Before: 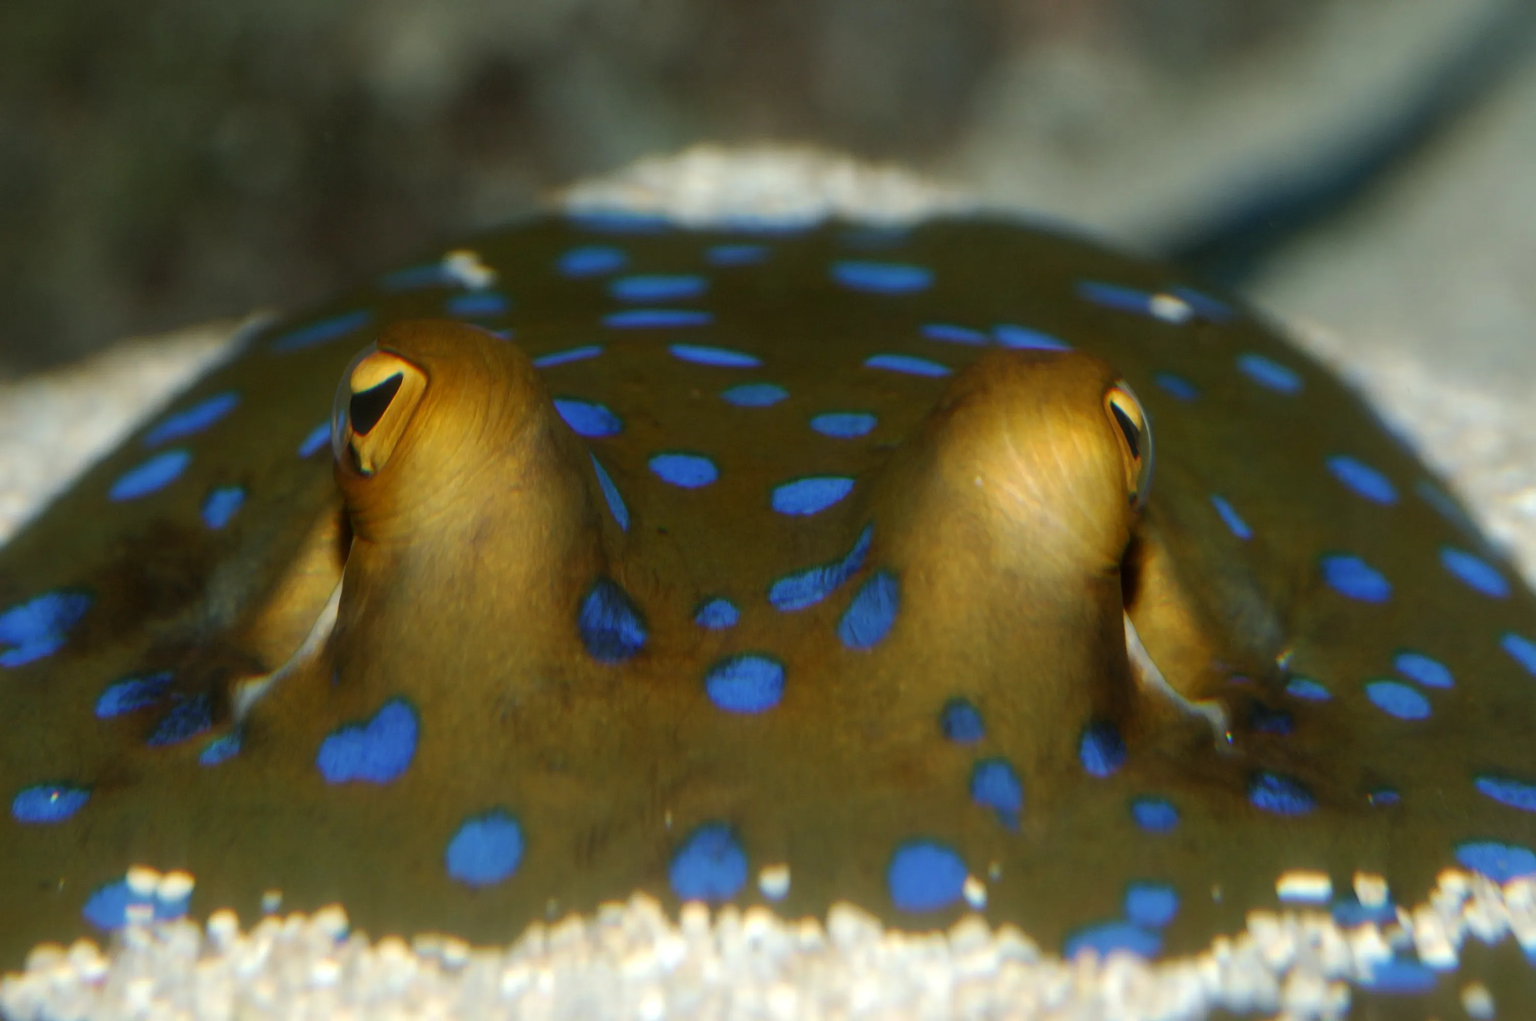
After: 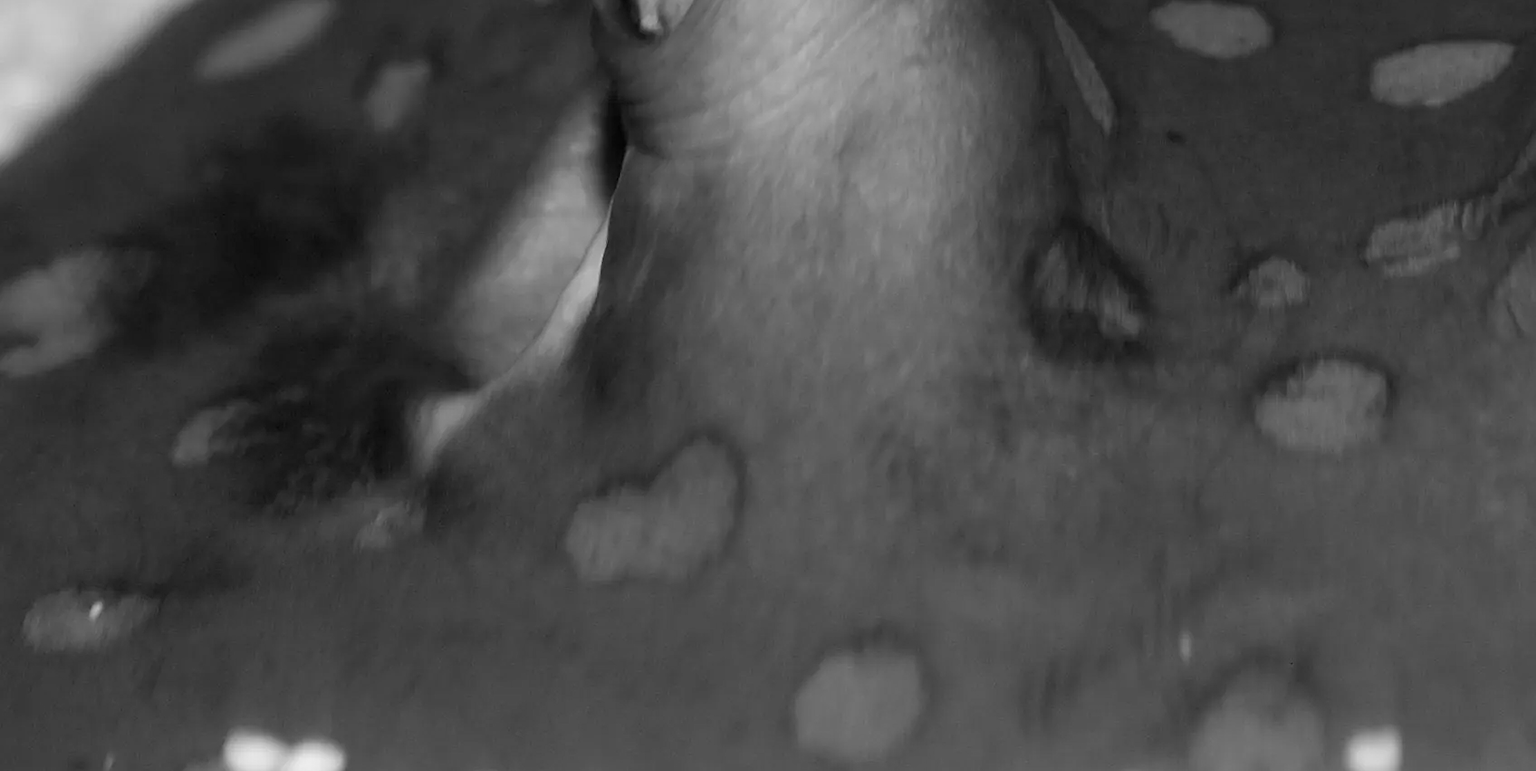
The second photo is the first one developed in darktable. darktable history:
crop: top 44.483%, right 43.593%, bottom 12.892%
contrast brightness saturation: saturation -1
sharpen: on, module defaults
